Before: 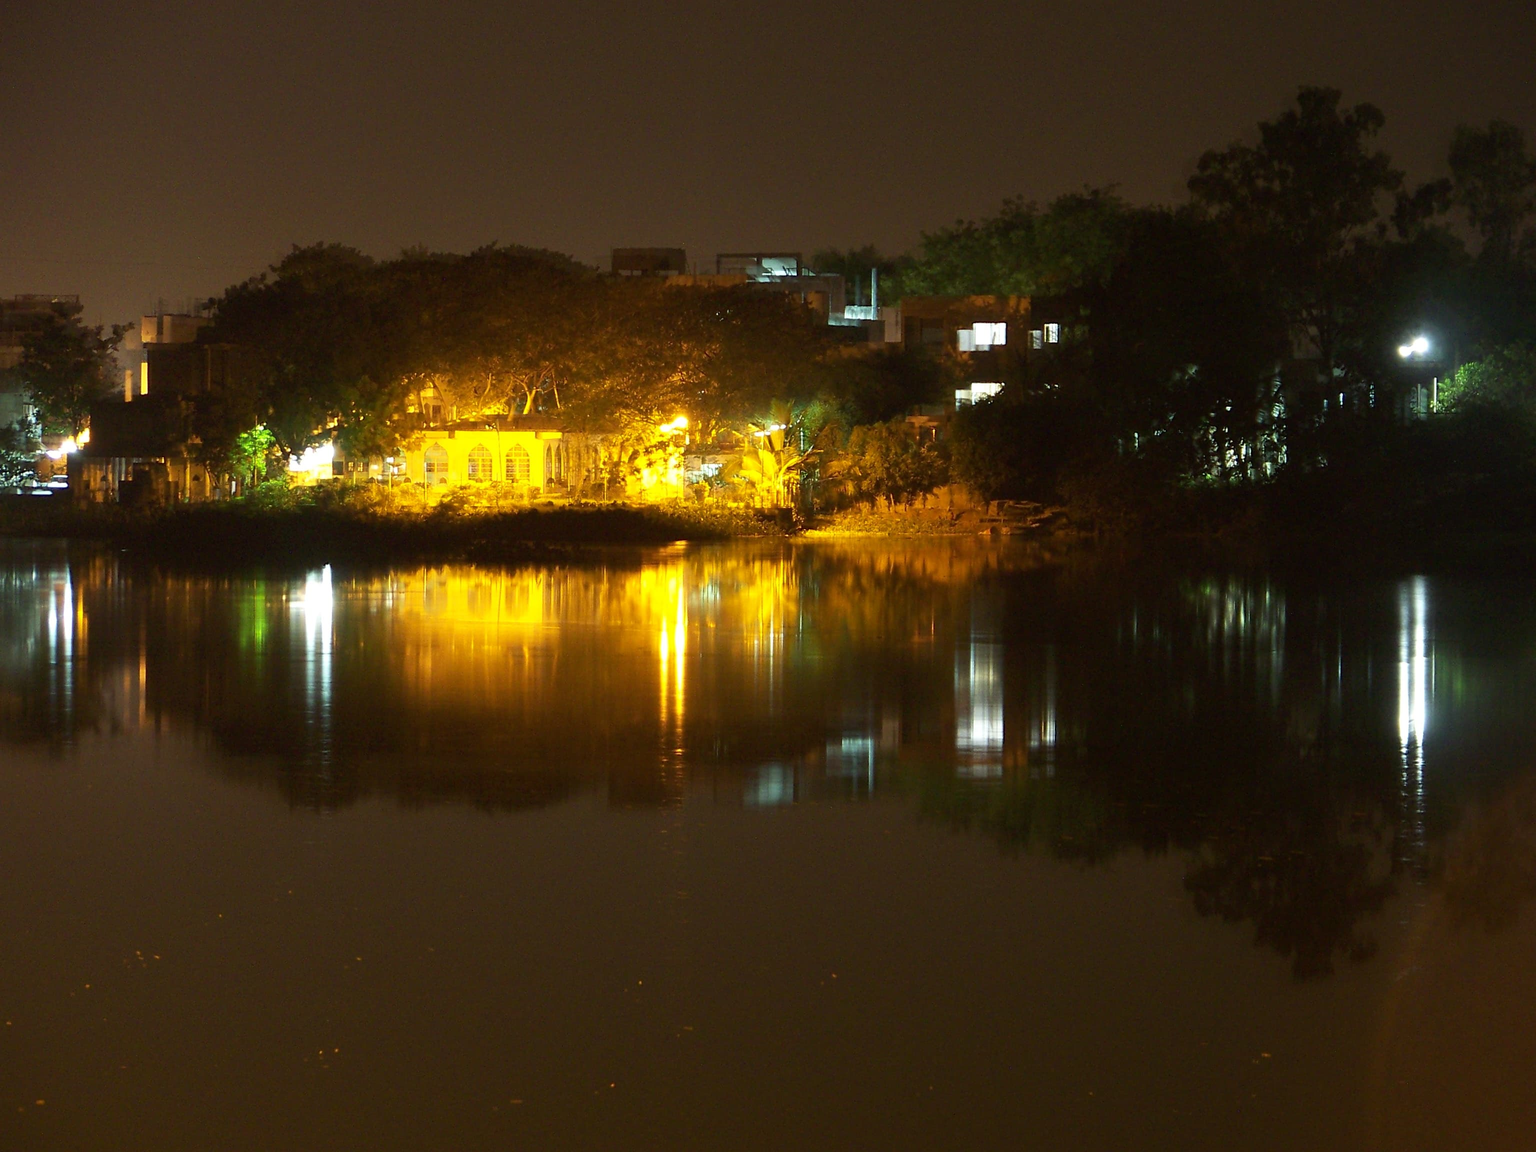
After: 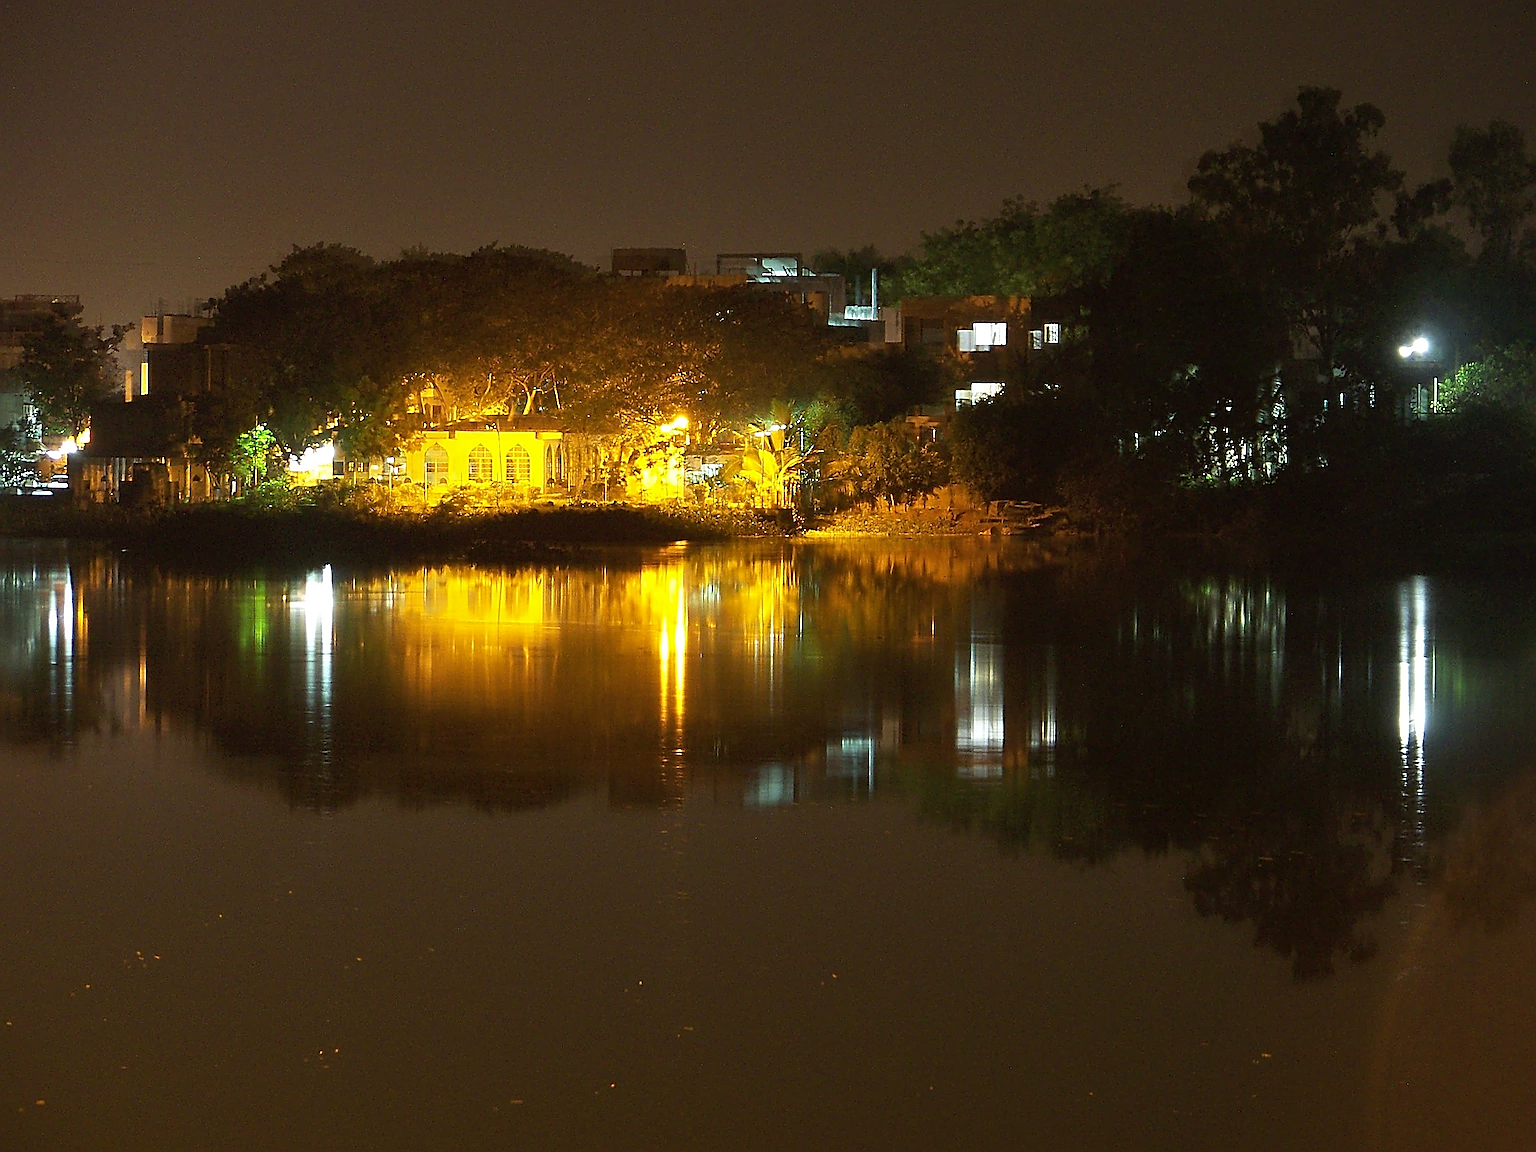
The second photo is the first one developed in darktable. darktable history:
shadows and highlights: shadows 25.56, highlights -24.56
sharpen: amount 1.989
